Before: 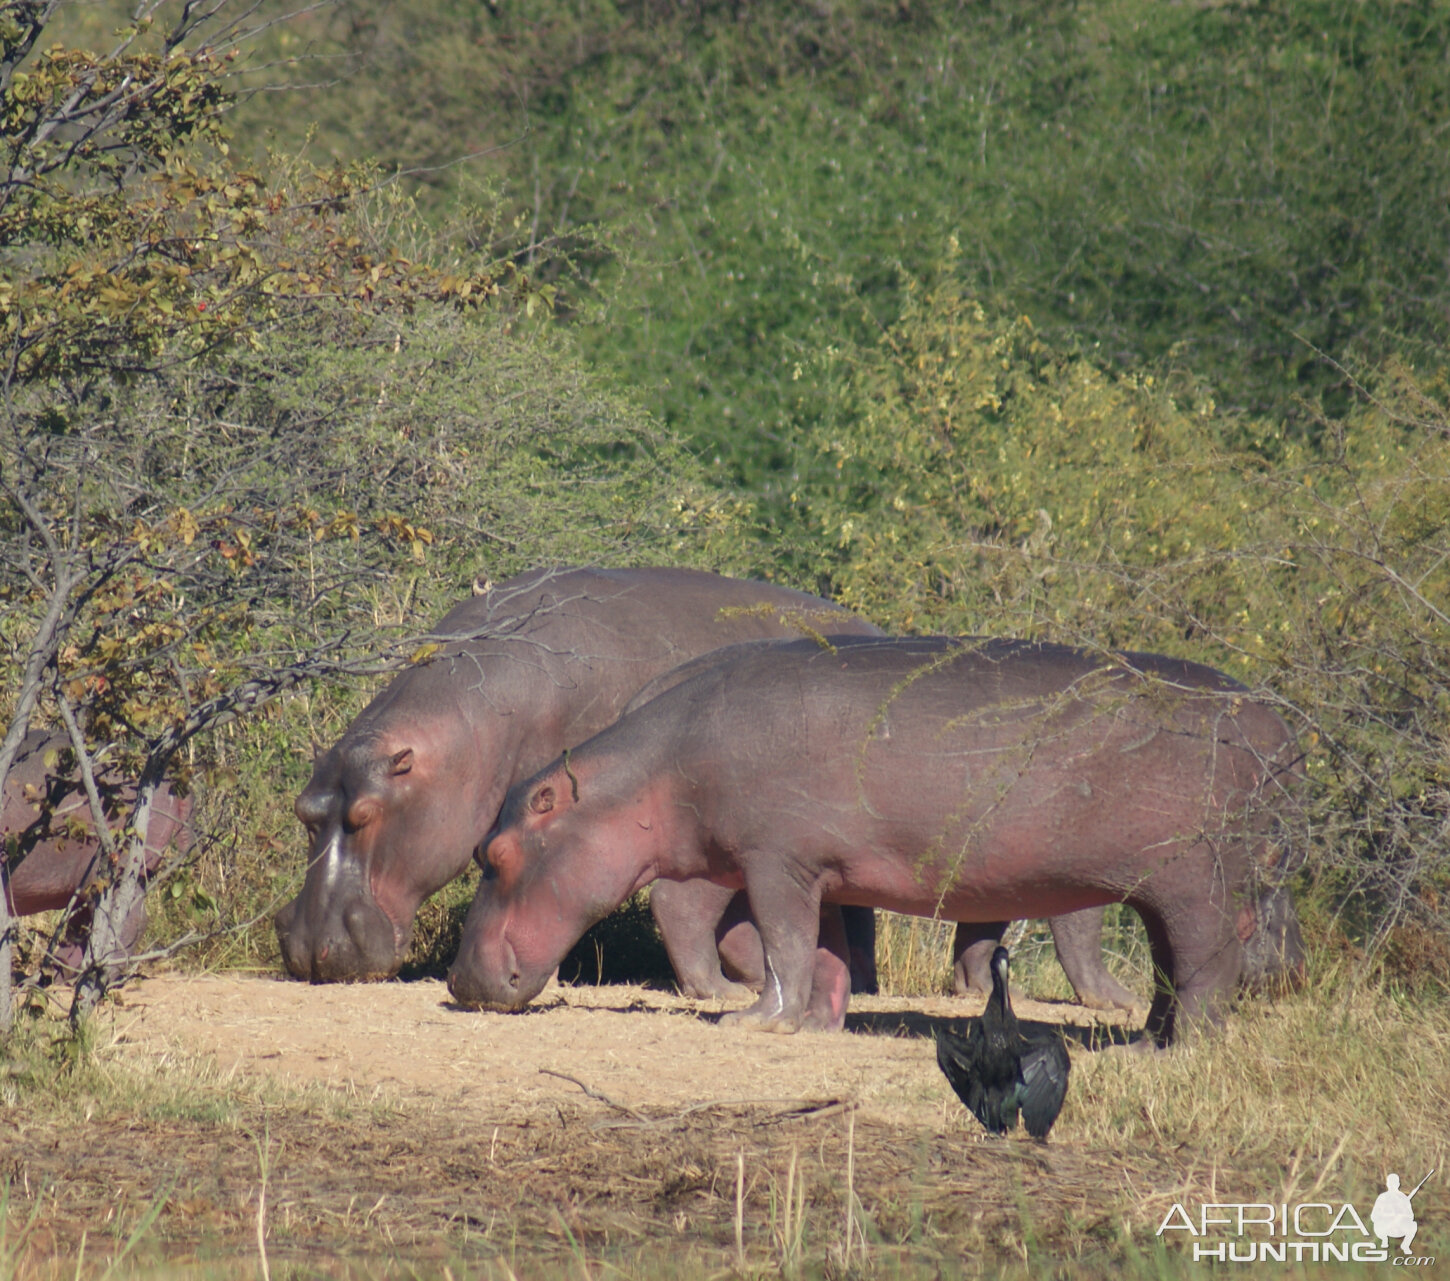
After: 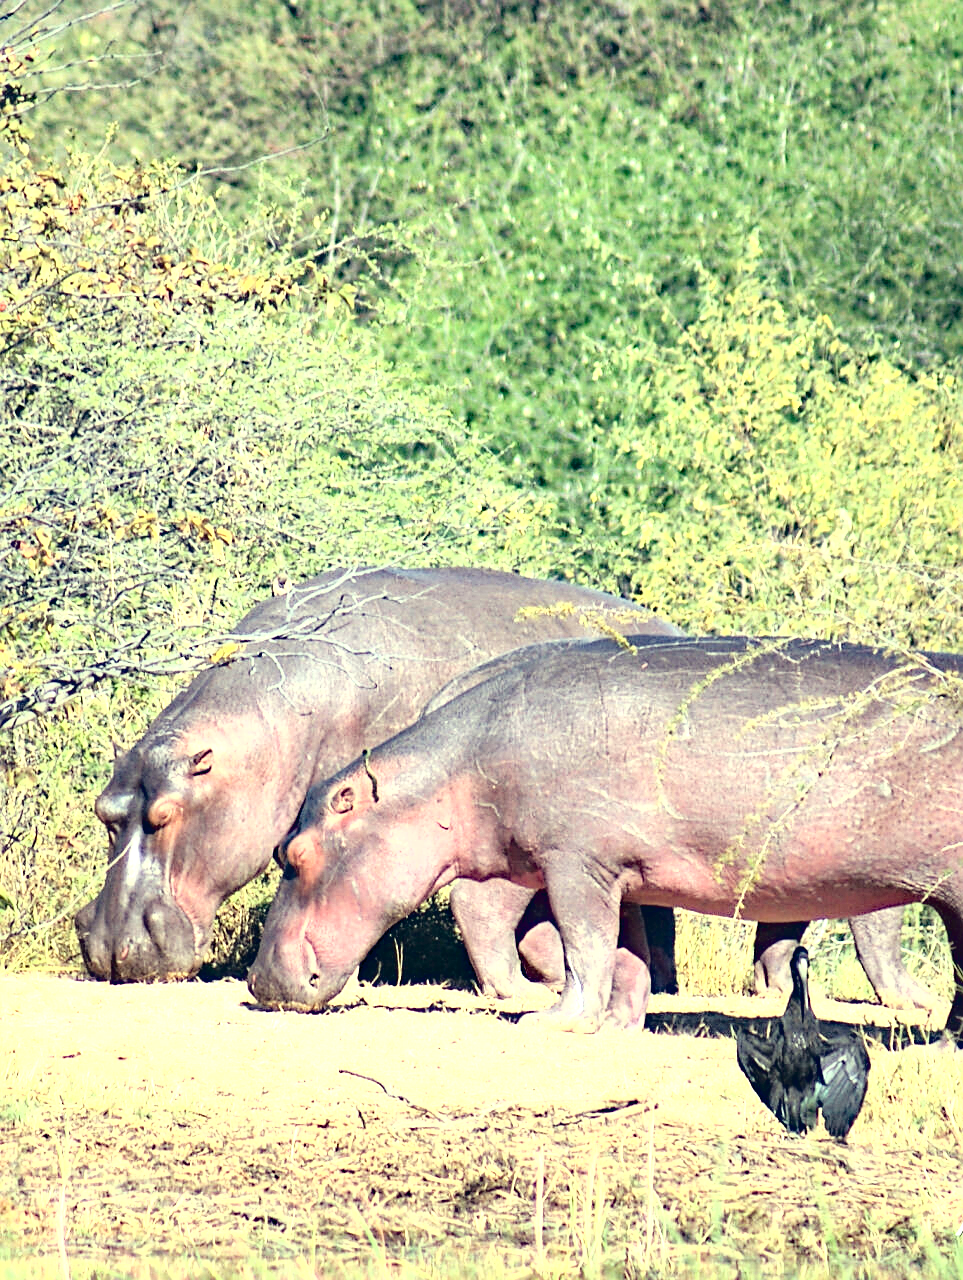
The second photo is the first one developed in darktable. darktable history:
exposure: black level correction 0.001, exposure 1.038 EV, compensate highlight preservation false
haze removal: strength 0.389, distance 0.215, compatibility mode true, adaptive false
crop and rotate: left 13.805%, right 19.766%
color correction: highlights a* 2.93, highlights b* 5, shadows a* -1.95, shadows b* -4.93, saturation 0.771
sharpen: on, module defaults
tone curve: curves: ch0 [(0, 0) (0.003, 0.033) (0.011, 0.033) (0.025, 0.036) (0.044, 0.039) (0.069, 0.04) (0.1, 0.043) (0.136, 0.052) (0.177, 0.085) (0.224, 0.14) (0.277, 0.225) (0.335, 0.333) (0.399, 0.419) (0.468, 0.51) (0.543, 0.603) (0.623, 0.713) (0.709, 0.808) (0.801, 0.901) (0.898, 0.98) (1, 1)], color space Lab, independent channels, preserve colors none
local contrast: mode bilateral grid, contrast 20, coarseness 51, detail 120%, midtone range 0.2
color balance rgb: shadows lift › chroma 1.003%, shadows lift › hue 31.02°, highlights gain › luminance 15.474%, highlights gain › chroma 6.888%, highlights gain › hue 126.49°, perceptual saturation grading › global saturation 1.428%, perceptual saturation grading › highlights -2.303%, perceptual saturation grading › mid-tones 4.627%, perceptual saturation grading › shadows 7.846%, perceptual brilliance grading › global brilliance 10.305%, perceptual brilliance grading › shadows 15.199%, global vibrance 9.291%
